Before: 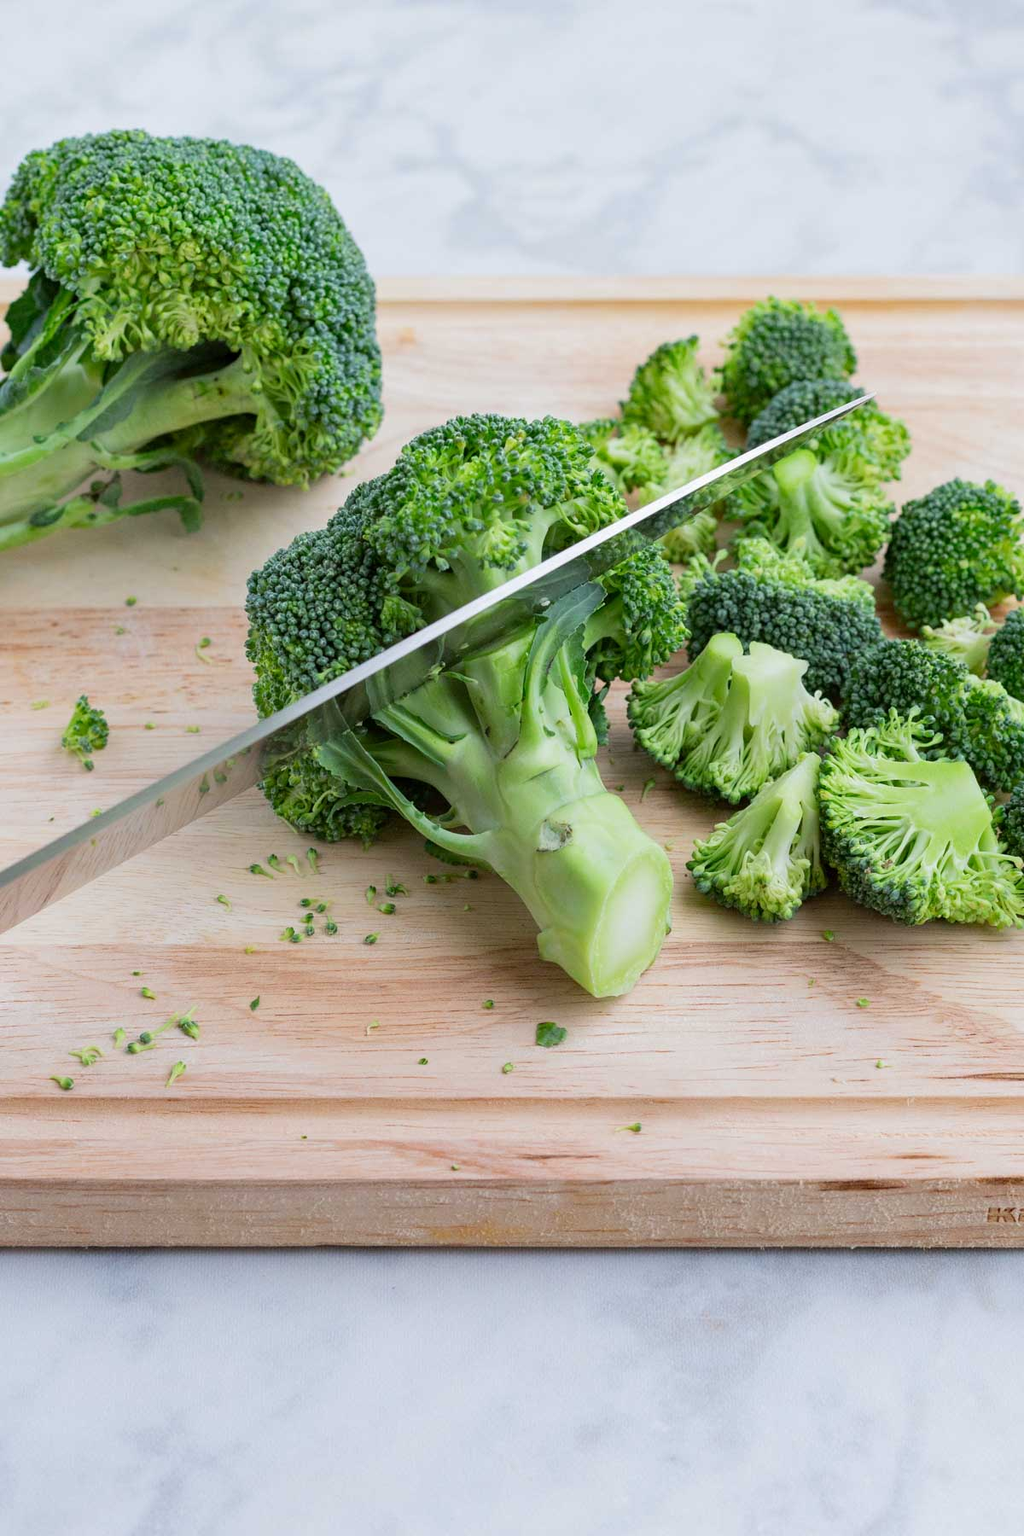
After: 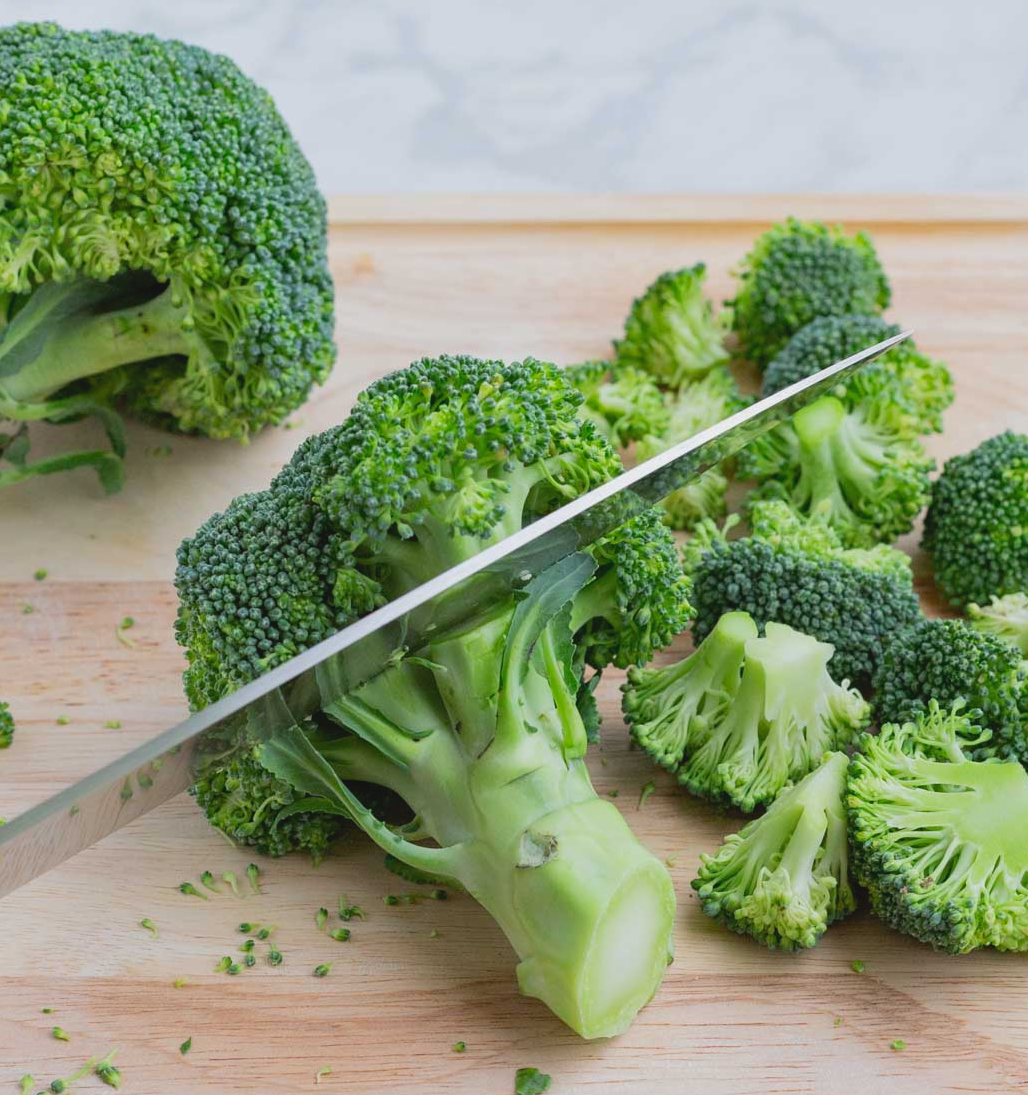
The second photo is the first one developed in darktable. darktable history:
contrast brightness saturation: contrast -0.107
crop and rotate: left 9.439%, top 7.265%, right 4.85%, bottom 31.895%
